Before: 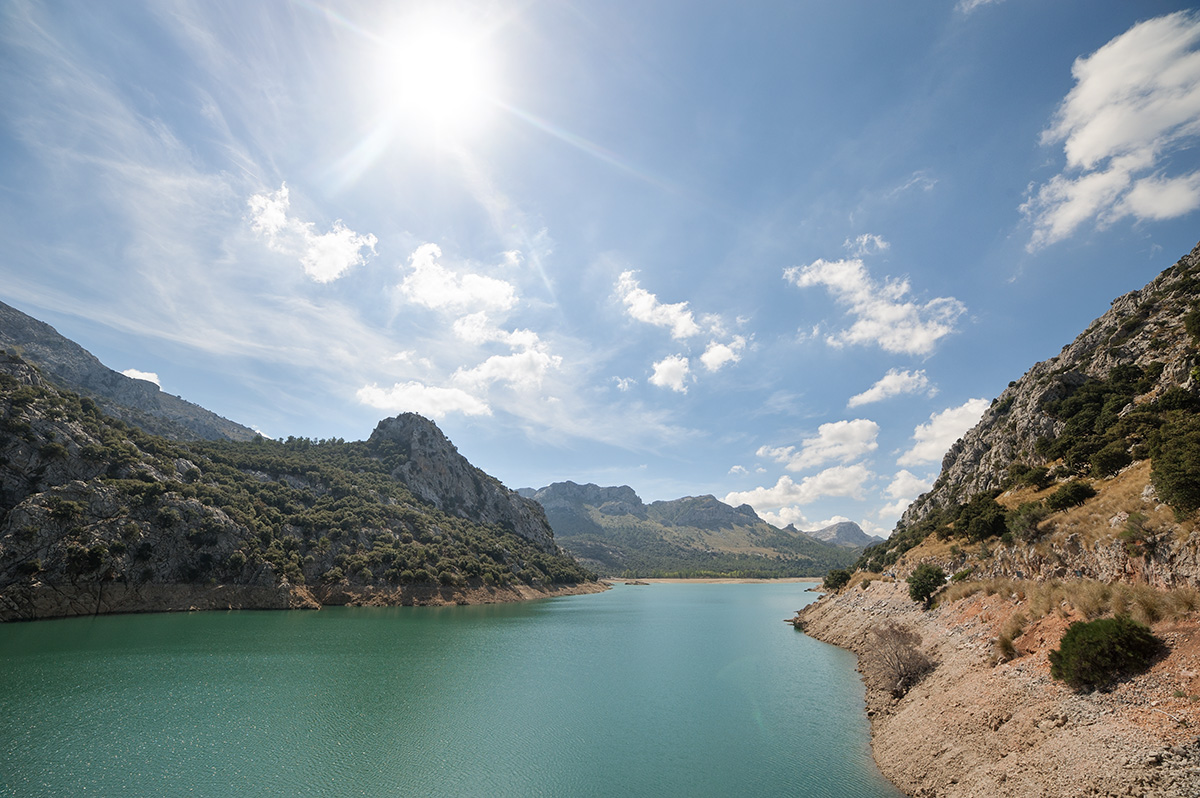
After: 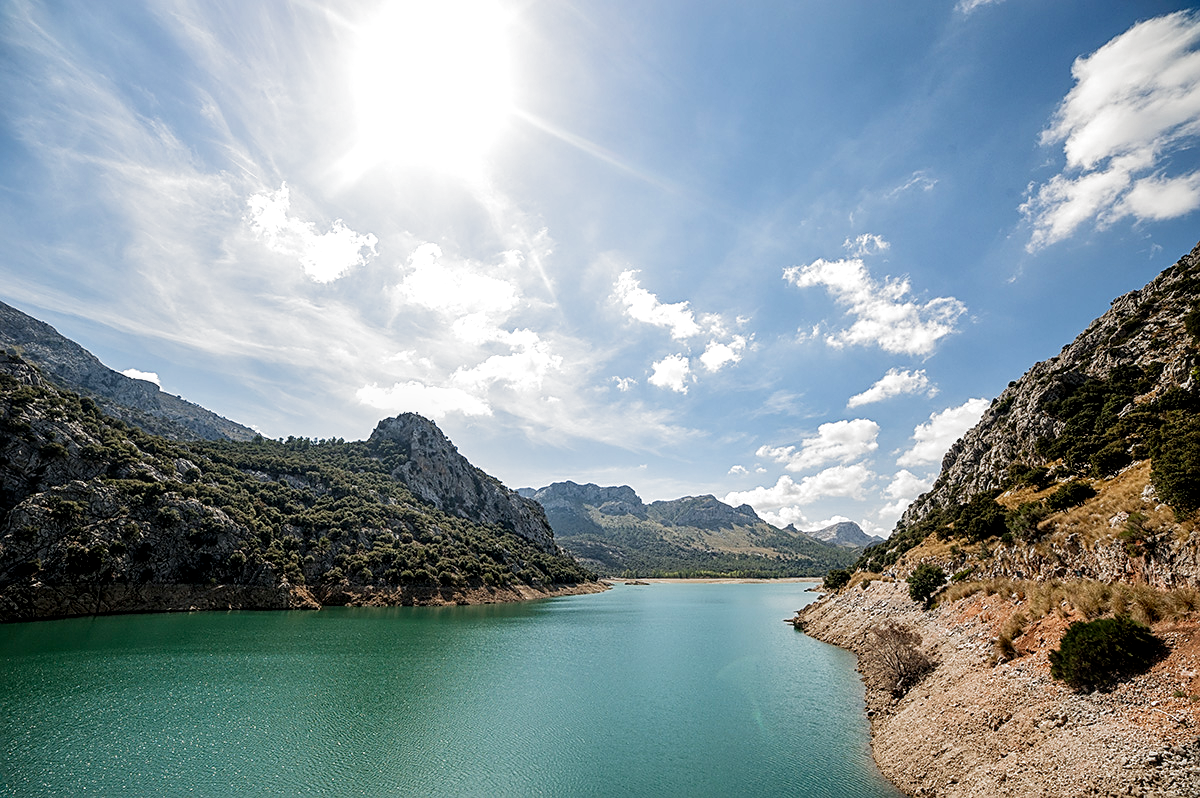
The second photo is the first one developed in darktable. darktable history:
local contrast: on, module defaults
filmic rgb: black relative exposure -8.2 EV, white relative exposure 2.2 EV, threshold 3 EV, hardness 7.11, latitude 75%, contrast 1.325, highlights saturation mix -2%, shadows ↔ highlights balance 30%, preserve chrominance no, color science v5 (2021), contrast in shadows safe, contrast in highlights safe, enable highlight reconstruction true
sharpen: on, module defaults
